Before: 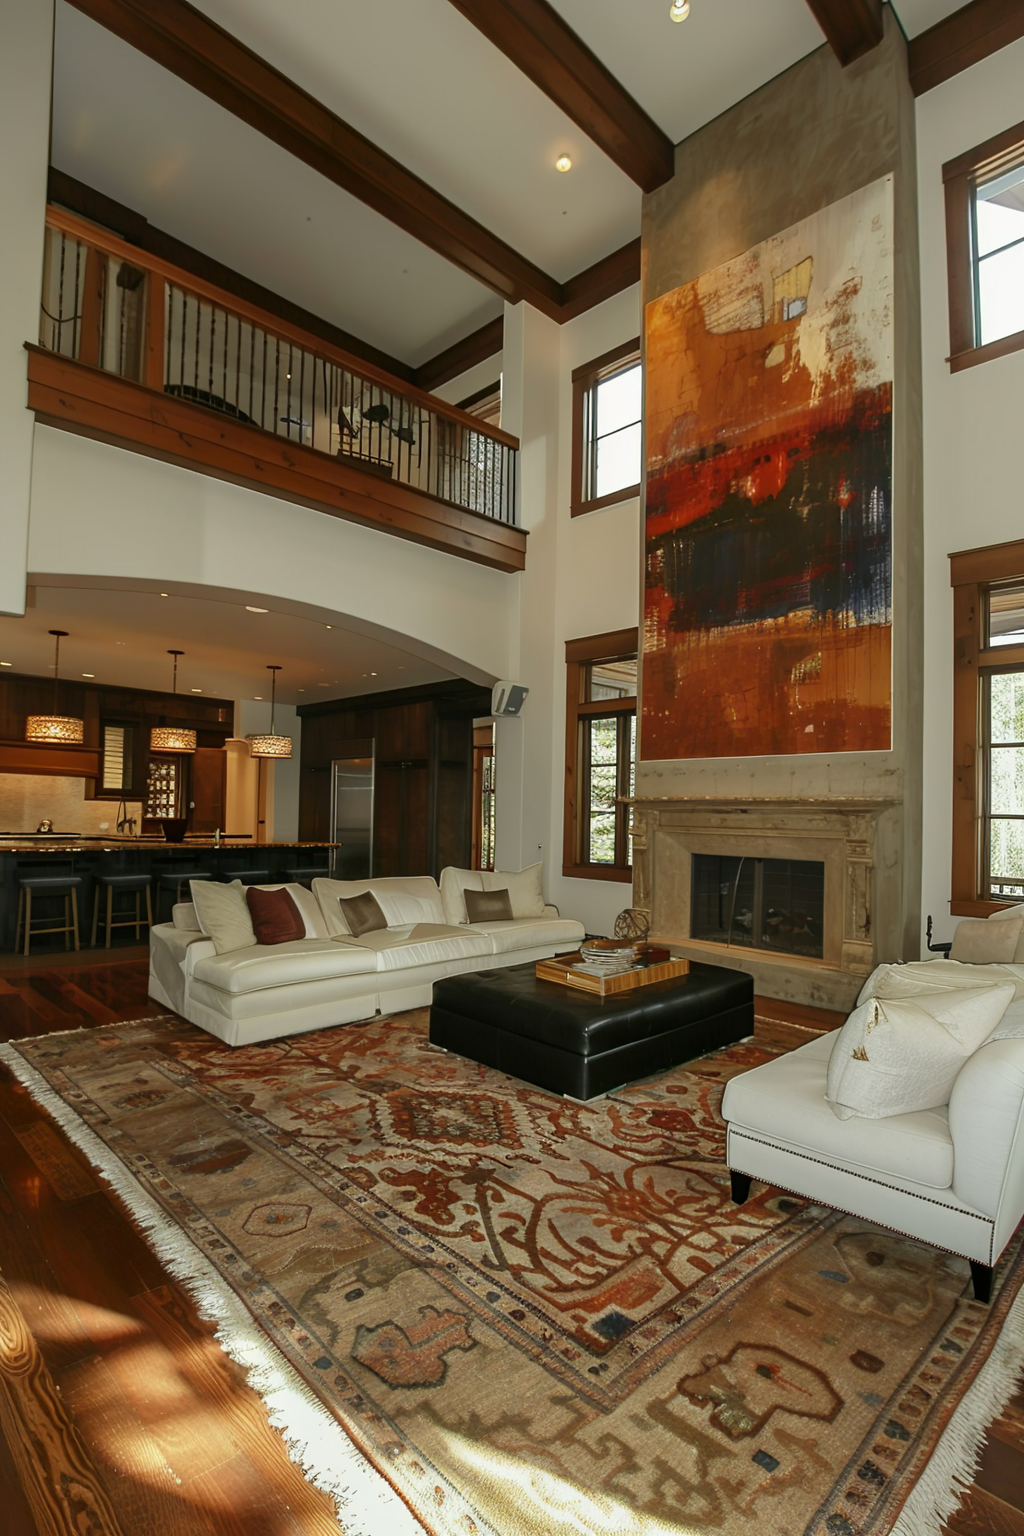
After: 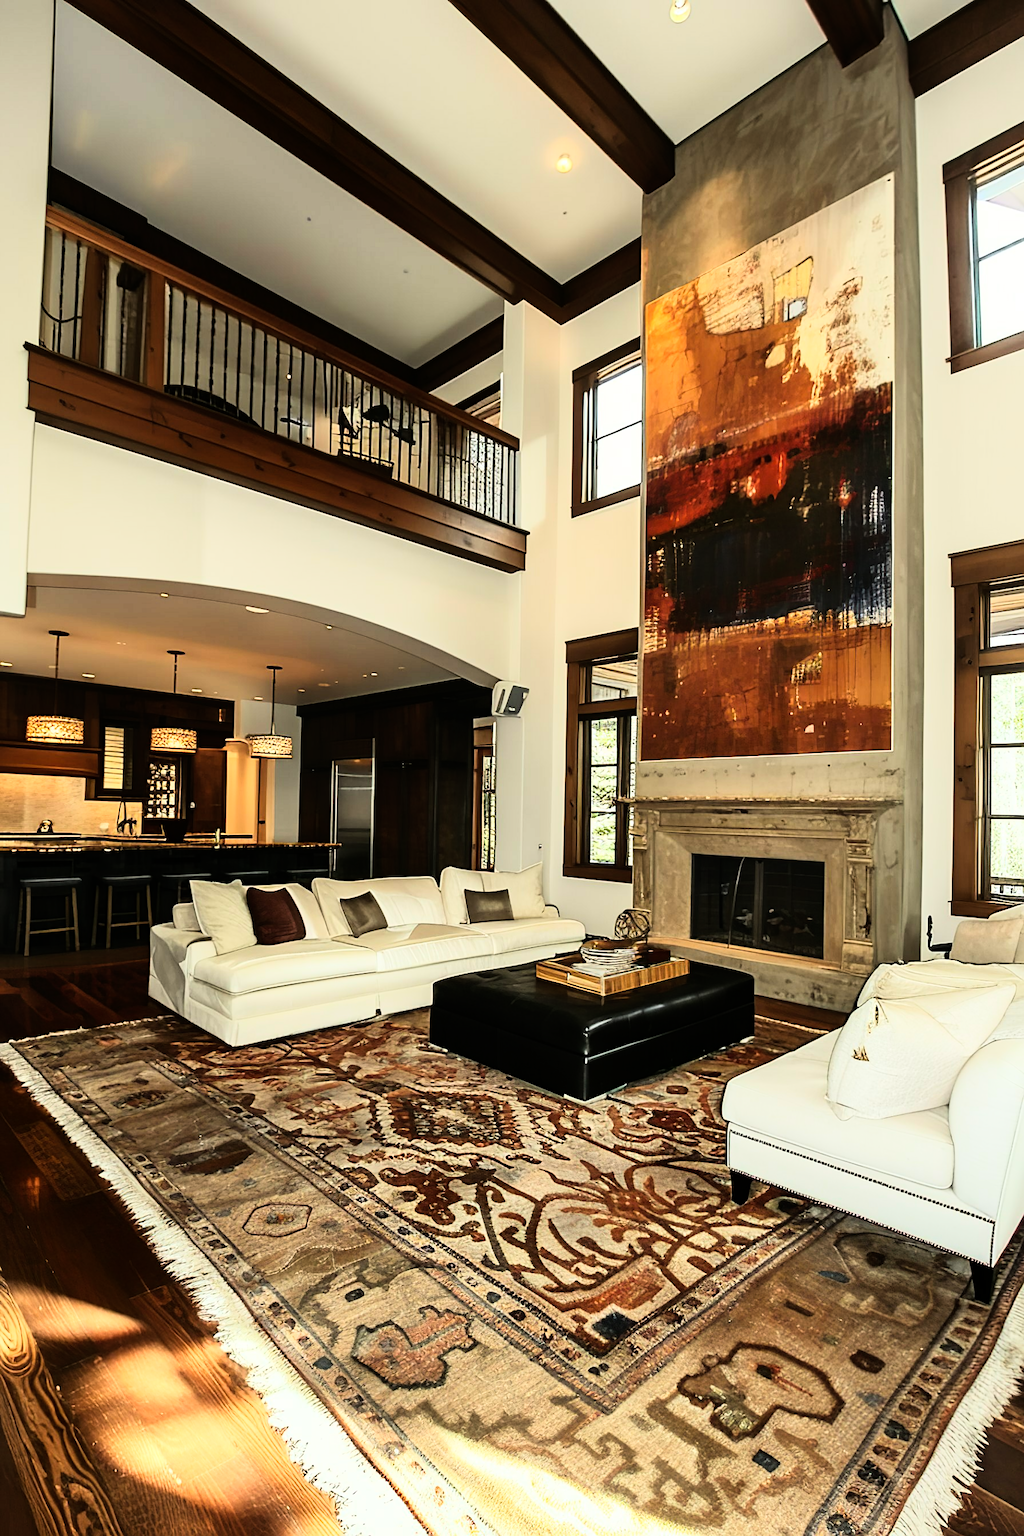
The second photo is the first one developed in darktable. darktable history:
sharpen: on, module defaults
rgb curve: curves: ch0 [(0, 0) (0.21, 0.15) (0.24, 0.21) (0.5, 0.75) (0.75, 0.96) (0.89, 0.99) (1, 1)]; ch1 [(0, 0.02) (0.21, 0.13) (0.25, 0.2) (0.5, 0.67) (0.75, 0.9) (0.89, 0.97) (1, 1)]; ch2 [(0, 0.02) (0.21, 0.13) (0.25, 0.2) (0.5, 0.67) (0.75, 0.9) (0.89, 0.97) (1, 1)], compensate middle gray true
